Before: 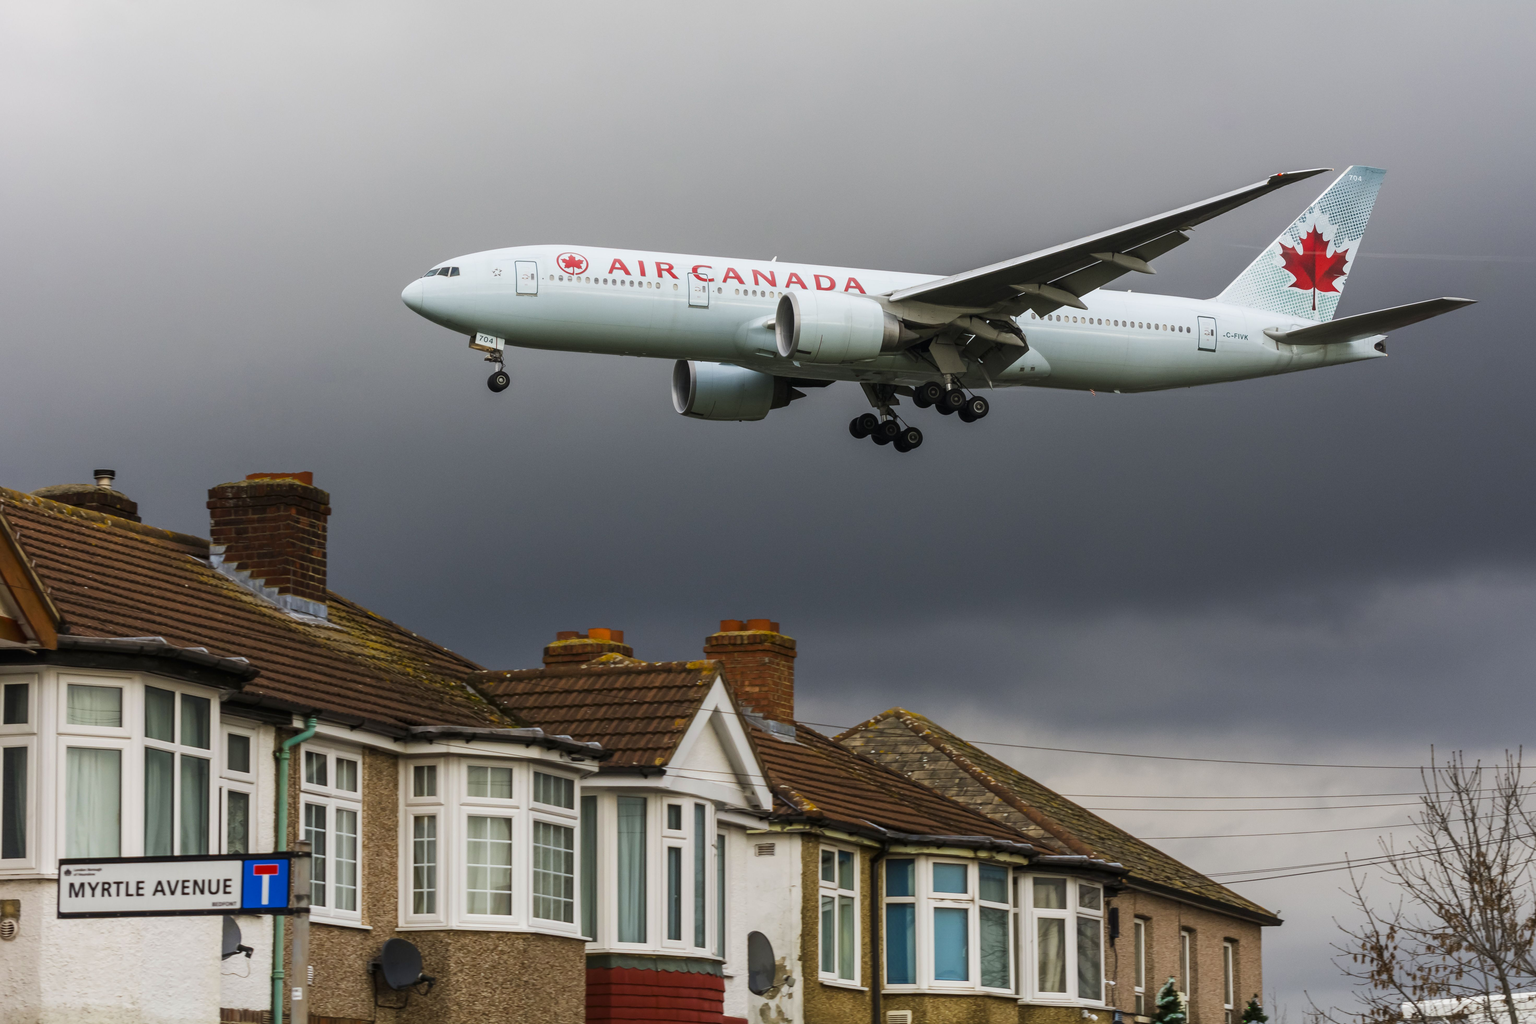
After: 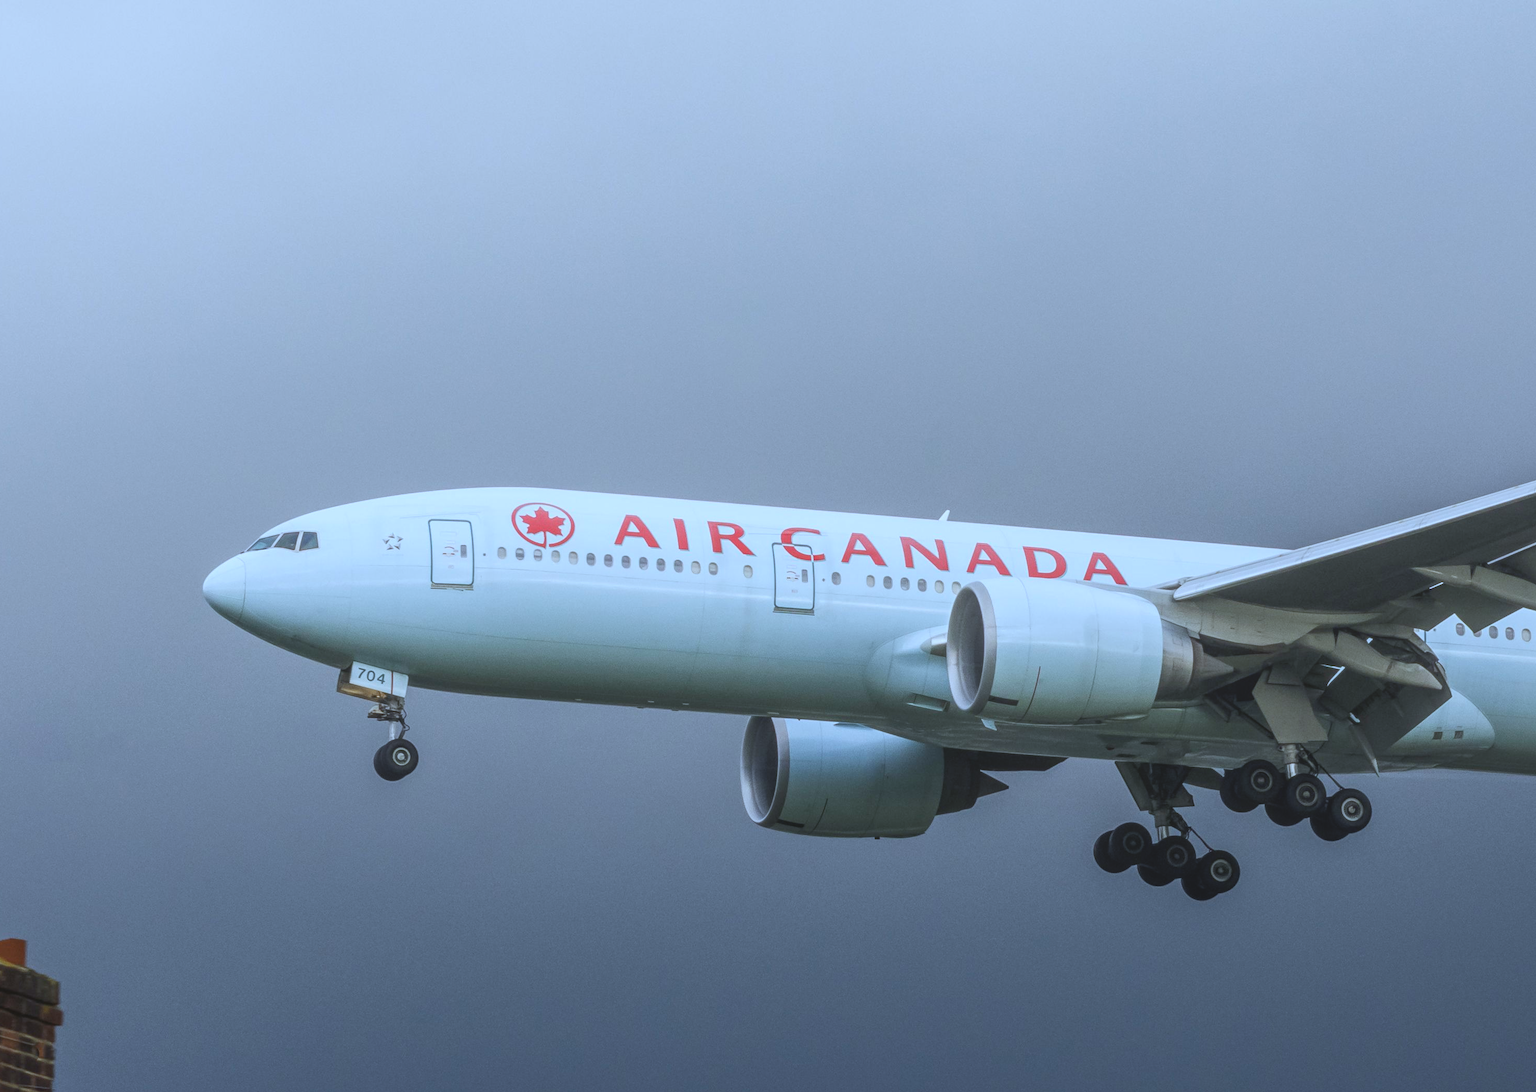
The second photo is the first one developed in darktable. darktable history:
color calibration: illuminant custom, x 0.39, y 0.387, temperature 3837.52 K
crop: left 19.522%, right 30.216%, bottom 46.374%
local contrast: highlights 71%, shadows 22%, midtone range 0.198
